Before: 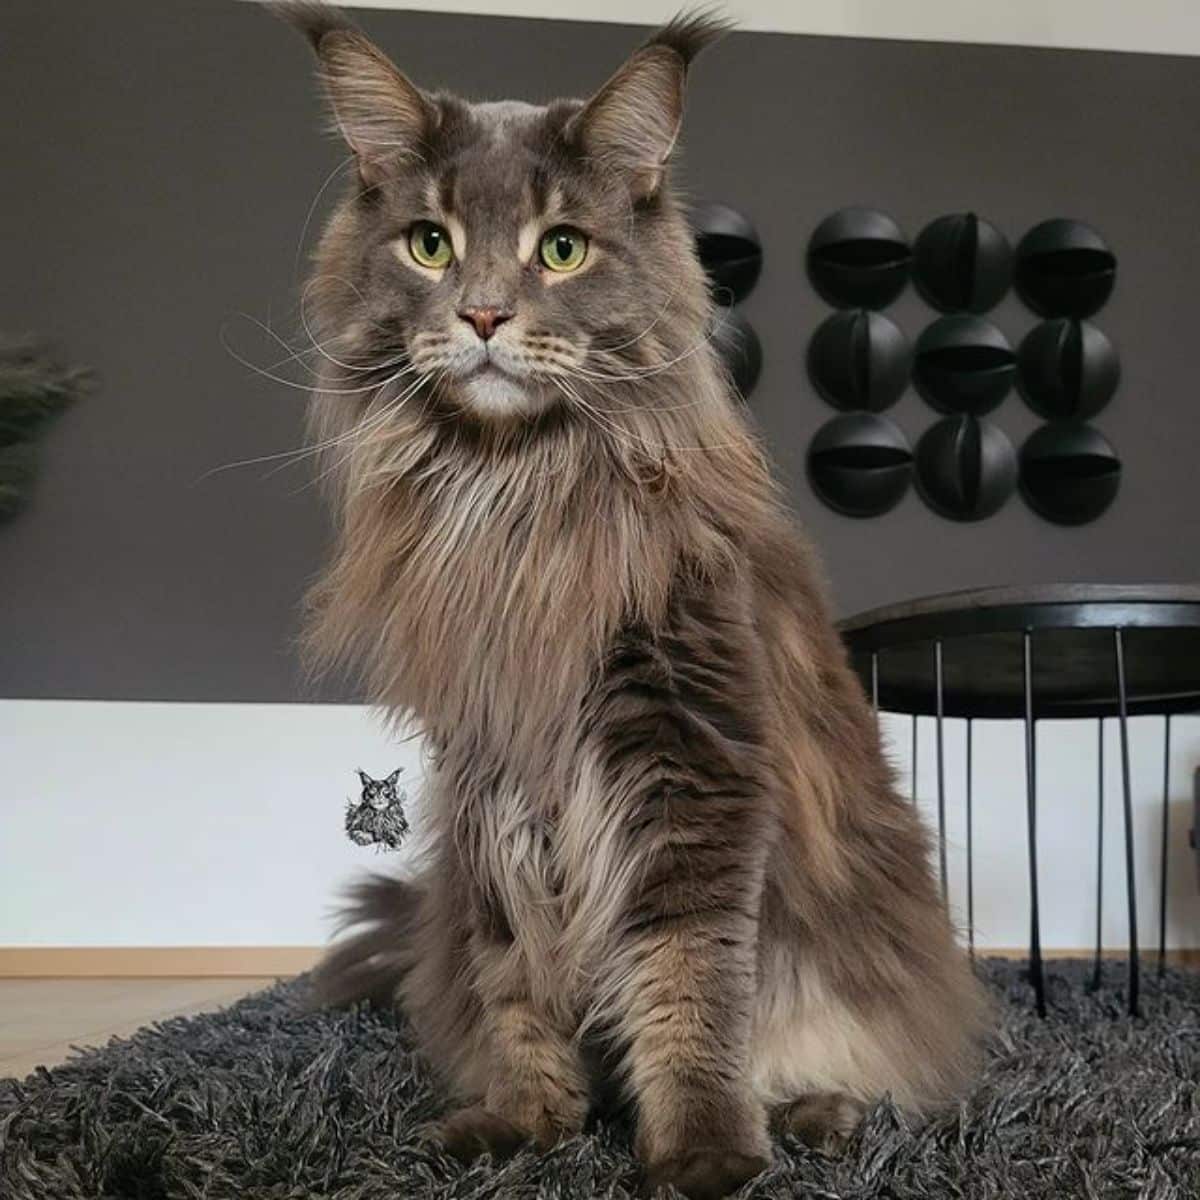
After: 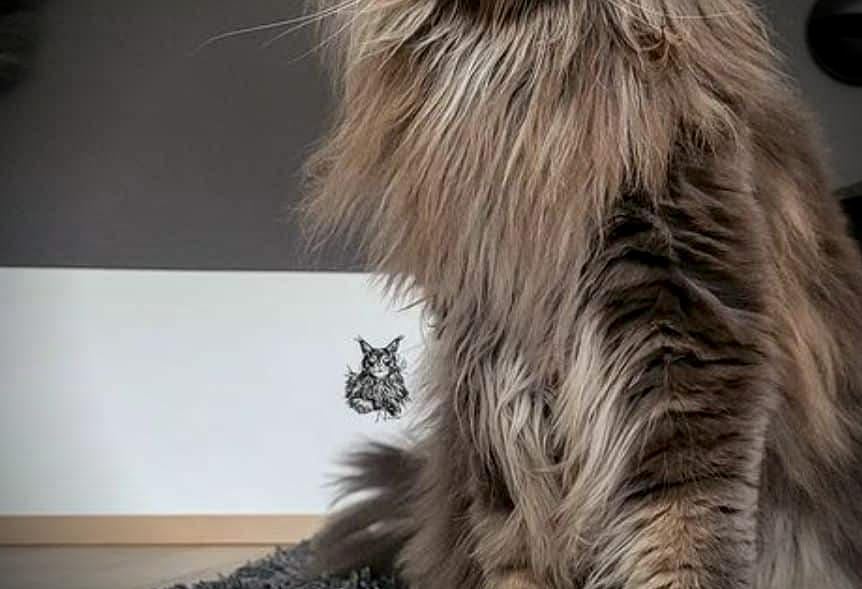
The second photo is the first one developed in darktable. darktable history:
shadows and highlights: shadows -30.39, highlights 29.36
exposure: black level correction 0.001, compensate highlight preservation false
crop: top 36.01%, right 28.112%, bottom 14.905%
local contrast: on, module defaults
vignetting: brightness -0.891
